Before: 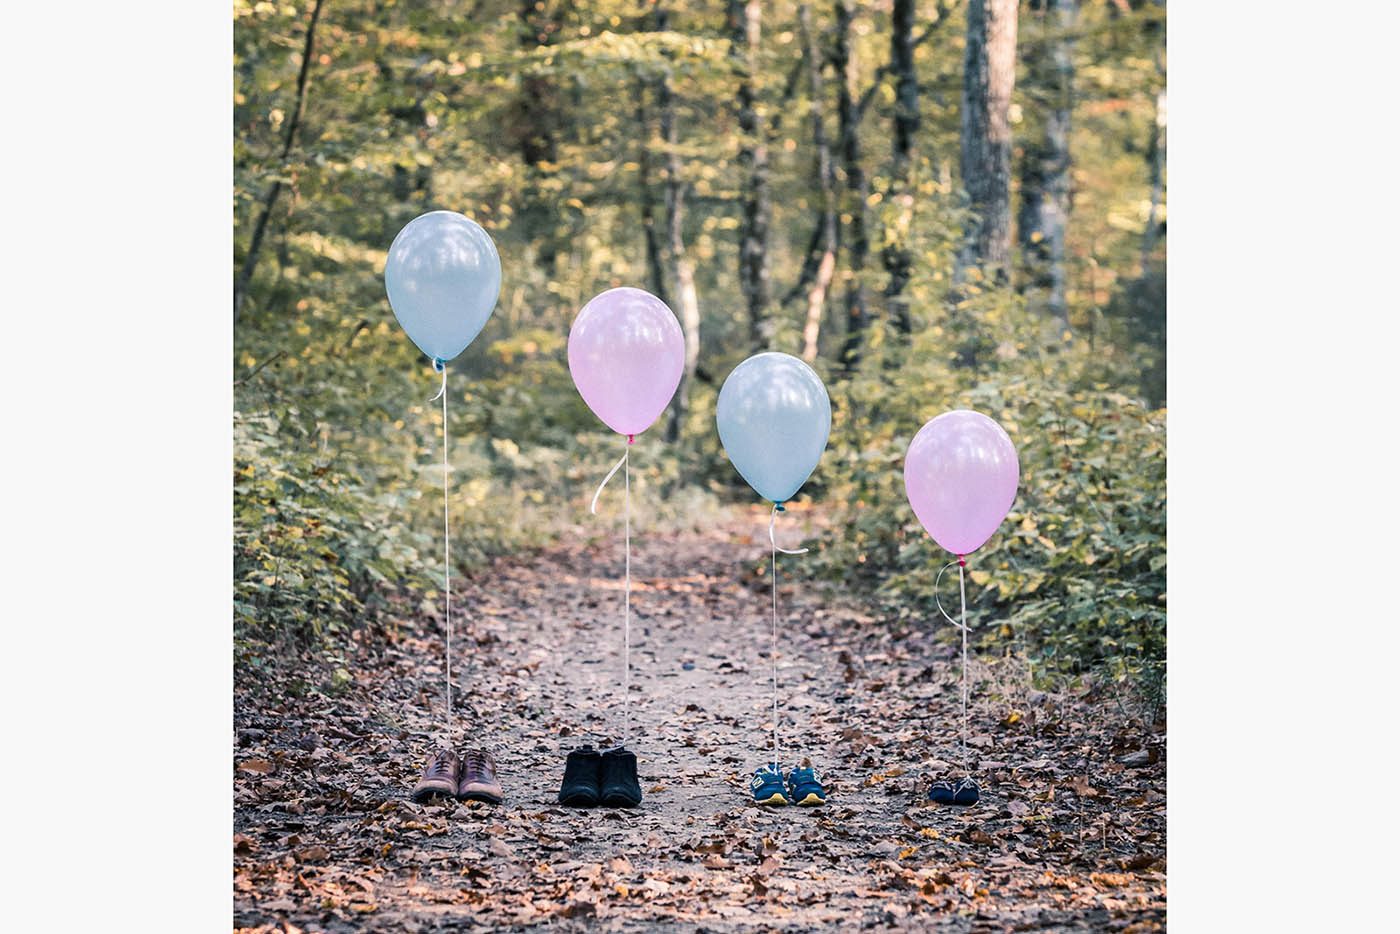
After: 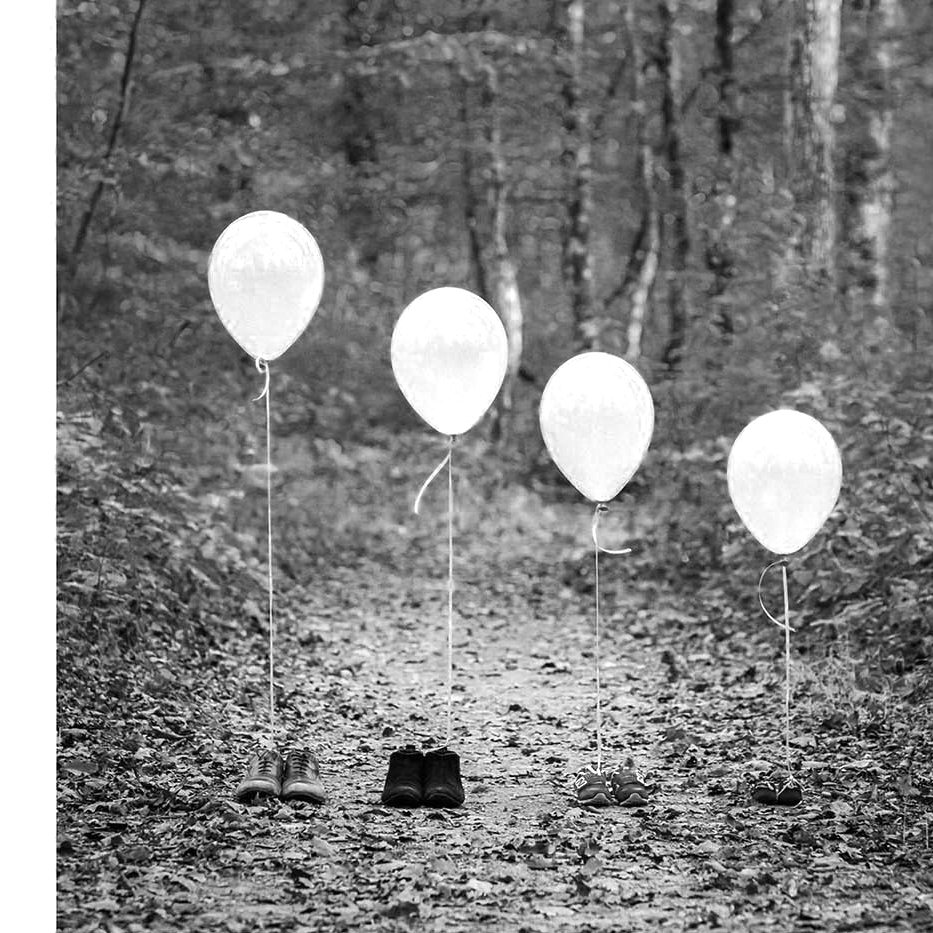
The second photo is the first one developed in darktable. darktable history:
color zones: curves: ch0 [(0.287, 0.048) (0.493, 0.484) (0.737, 0.816)]; ch1 [(0, 0) (0.143, 0) (0.286, 0) (0.429, 0) (0.571, 0) (0.714, 0) (0.857, 0)]
crop and rotate: left 12.673%, right 20.66%
white balance: red 0.974, blue 1.044
